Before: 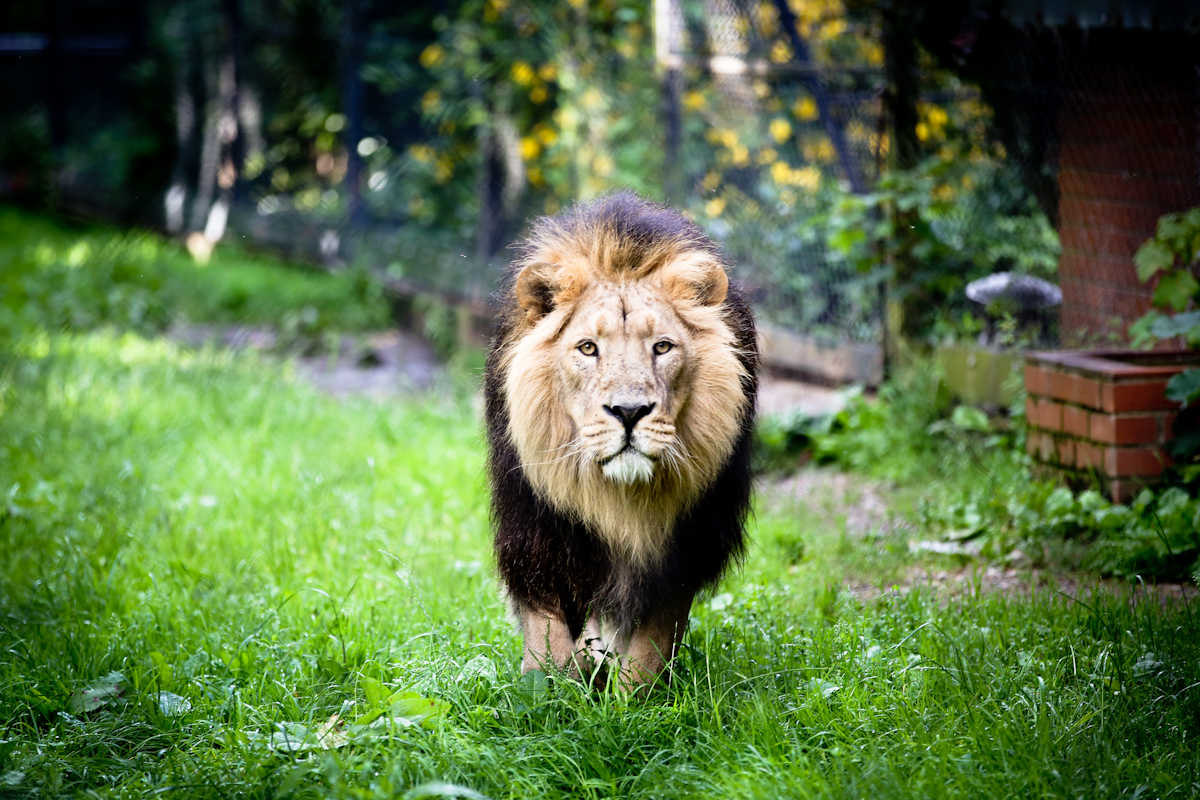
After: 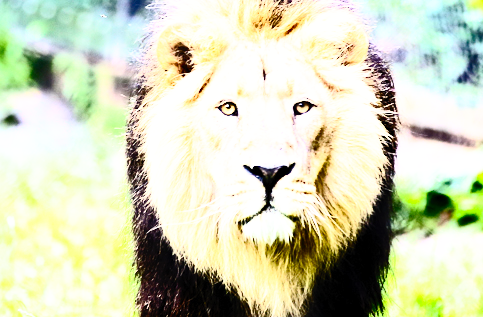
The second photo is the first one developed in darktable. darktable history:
crop: left 30.053%, top 30.097%, right 29.63%, bottom 30.249%
base curve: curves: ch0 [(0, 0) (0.012, 0.01) (0.073, 0.168) (0.31, 0.711) (0.645, 0.957) (1, 1)], preserve colors none
contrast equalizer: y [[0.46, 0.454, 0.451, 0.451, 0.455, 0.46], [0.5 ×6], [0.5 ×6], [0 ×6], [0 ×6]], mix -0.083
contrast brightness saturation: contrast 0.635, brightness 0.338, saturation 0.136
exposure: exposure 0.196 EV, compensate highlight preservation false
